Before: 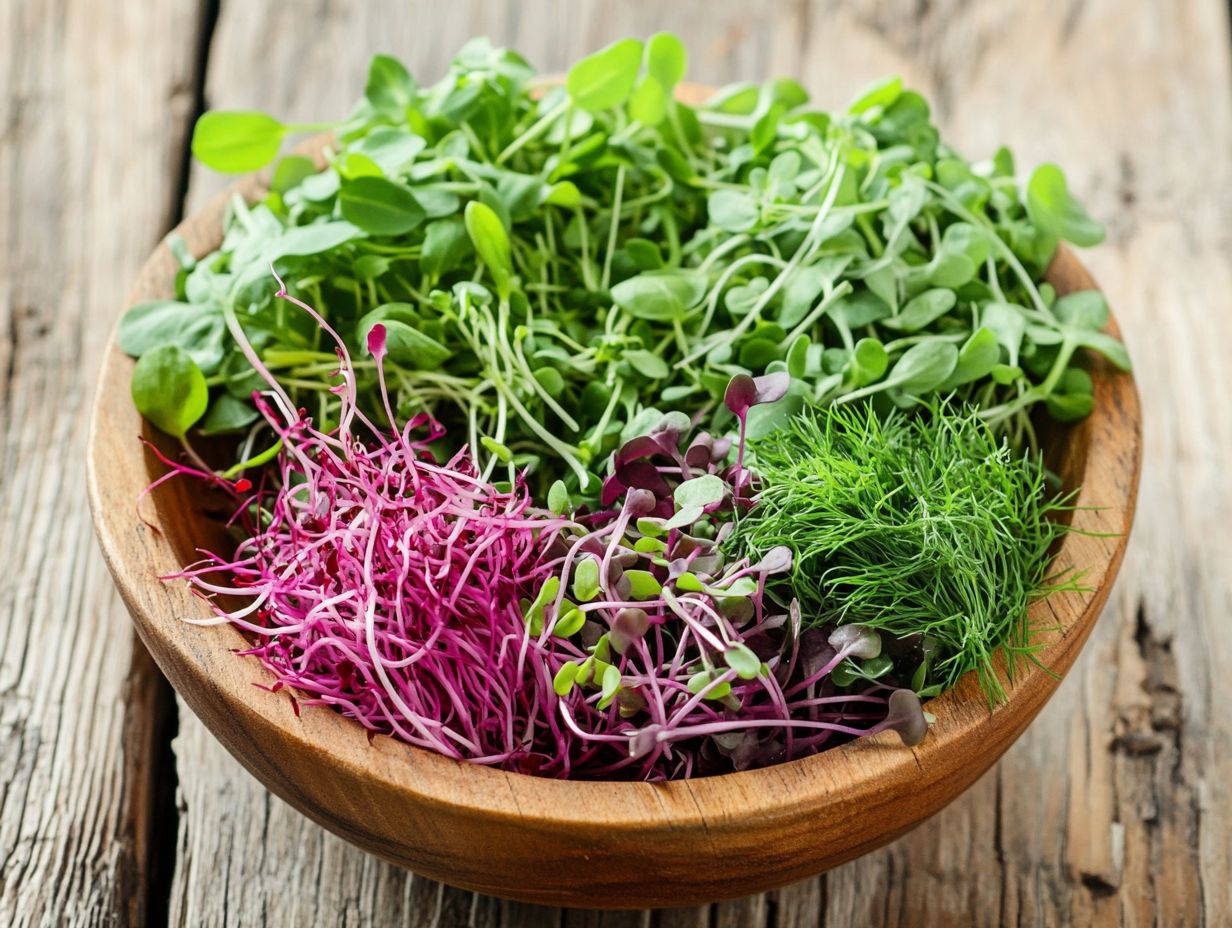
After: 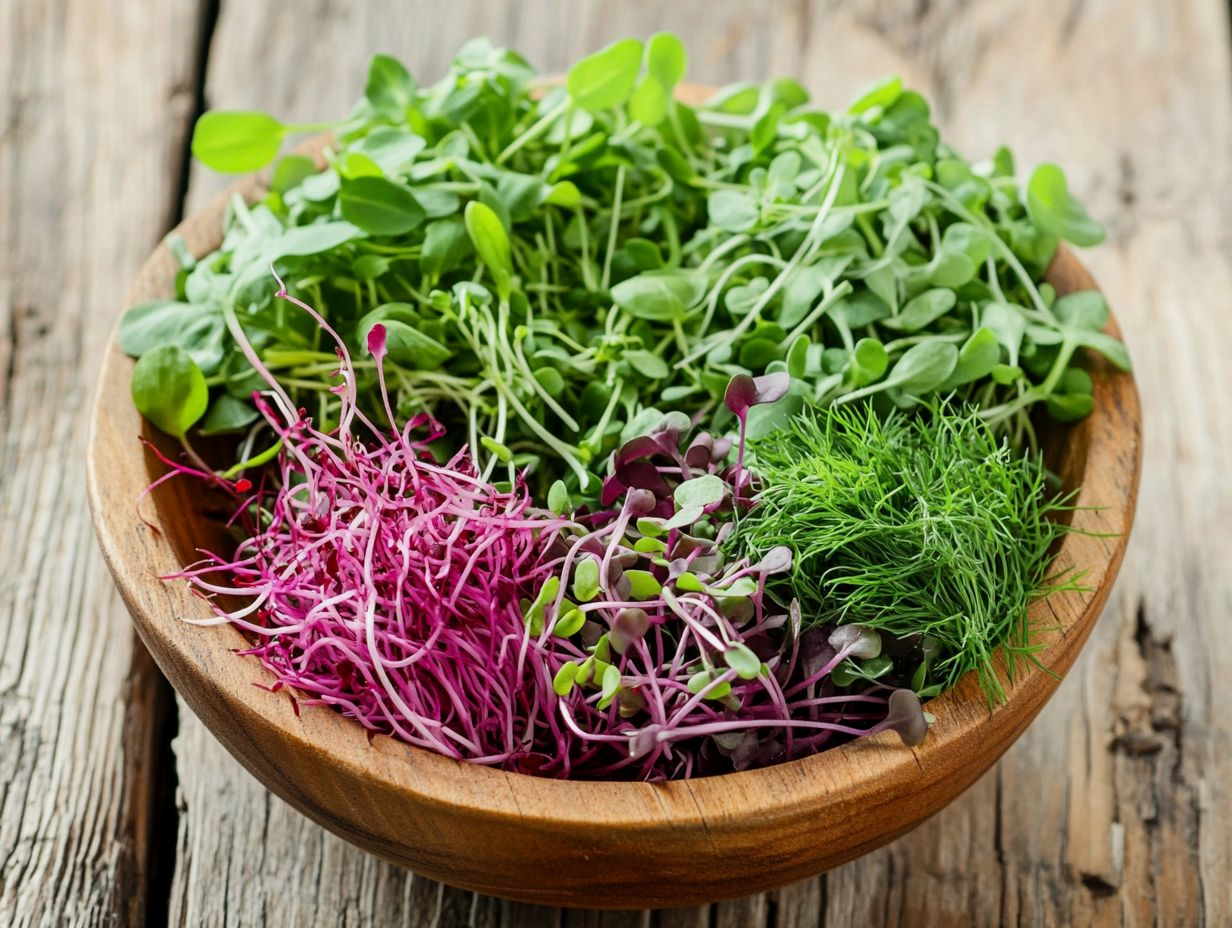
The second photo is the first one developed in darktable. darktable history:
exposure: black level correction 0.001, exposure -0.124 EV, compensate highlight preservation false
